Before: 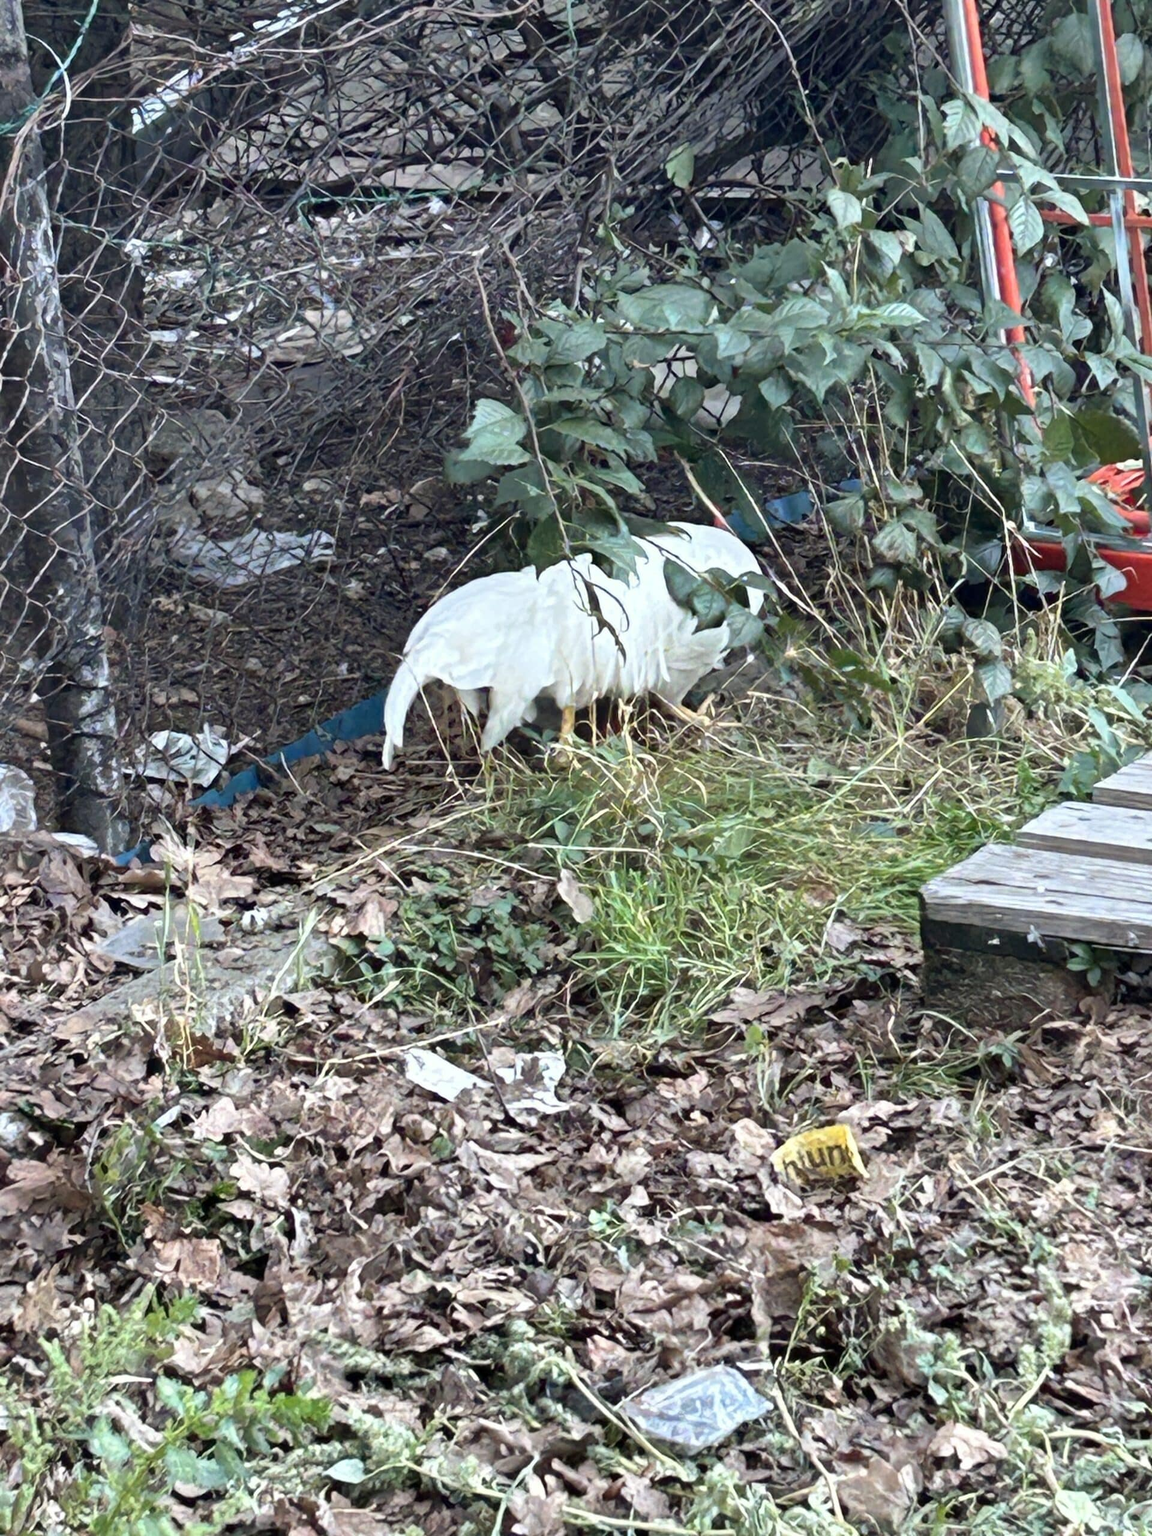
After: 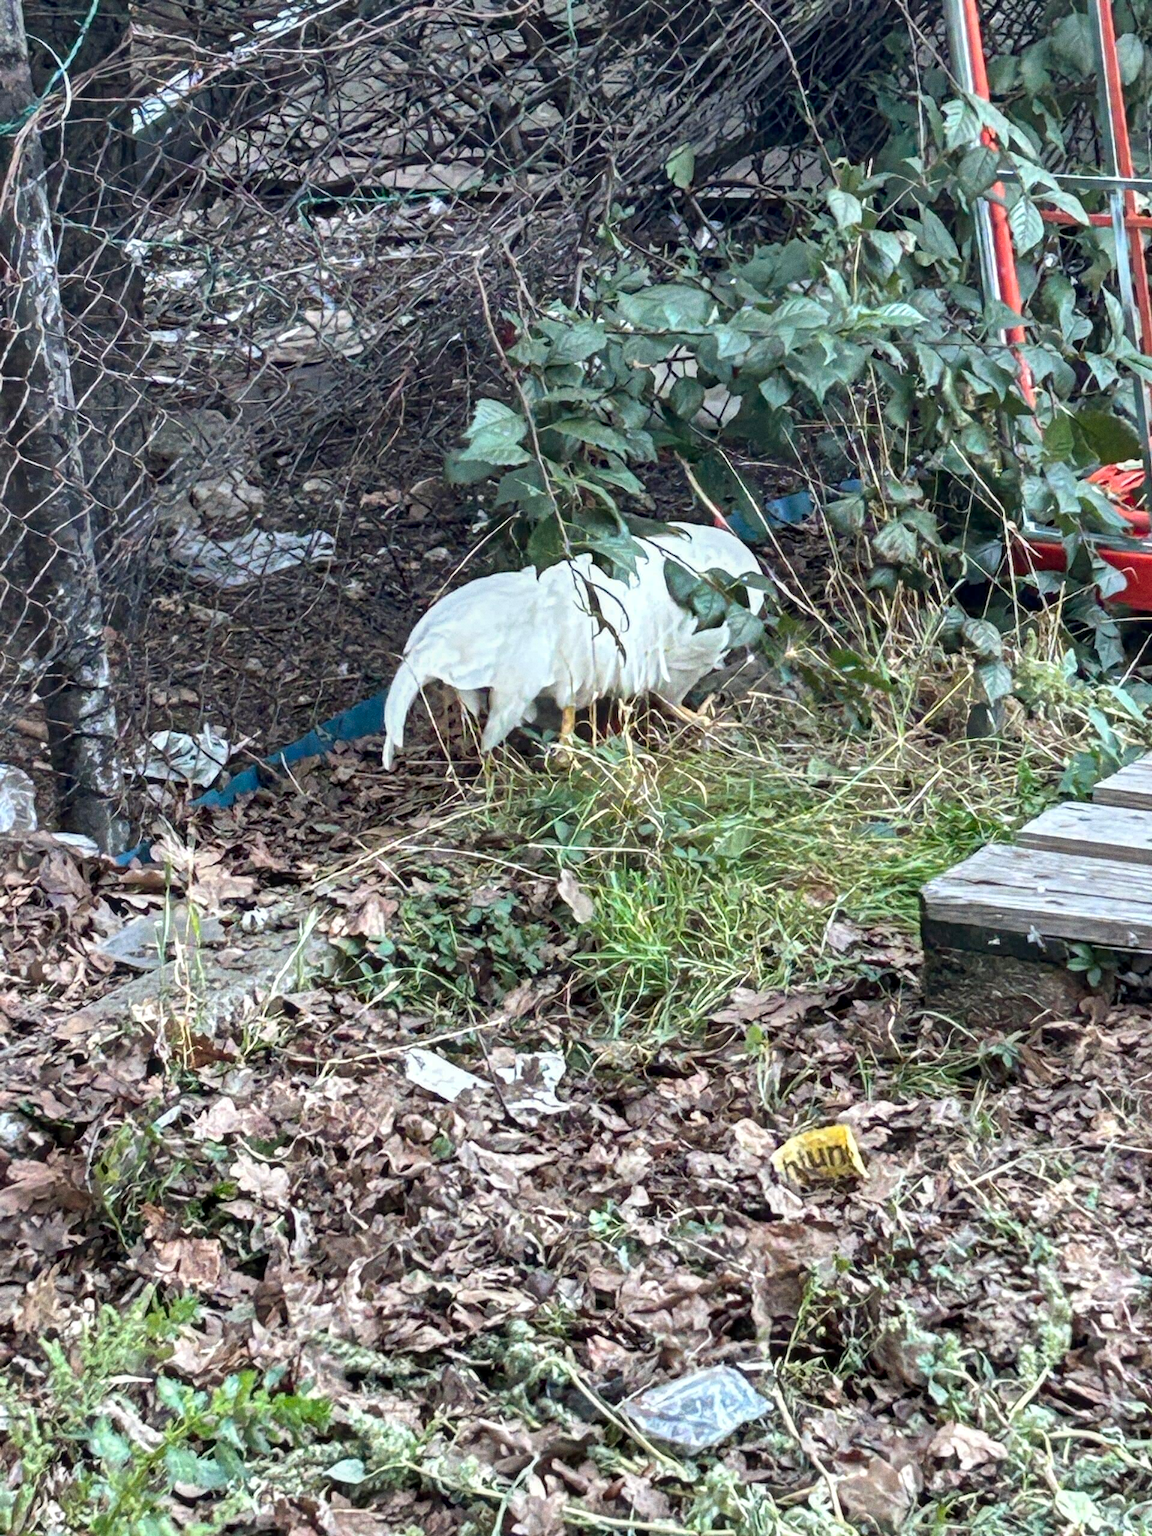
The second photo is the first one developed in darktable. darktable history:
local contrast: on, module defaults
grain: coarseness 3.21 ISO
